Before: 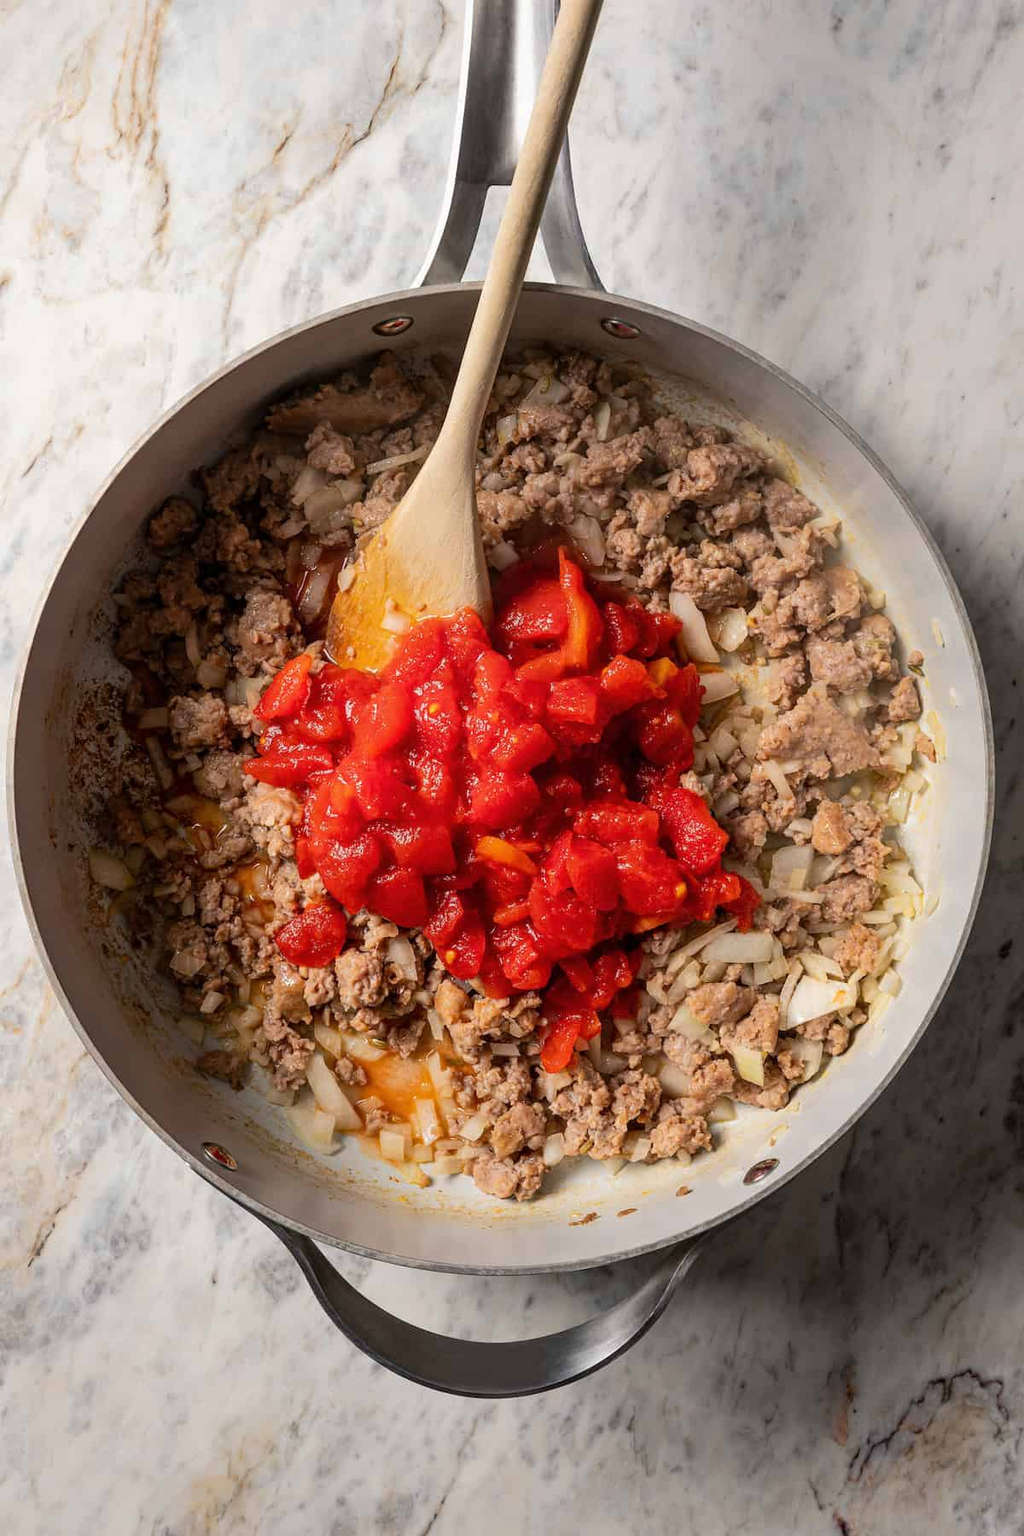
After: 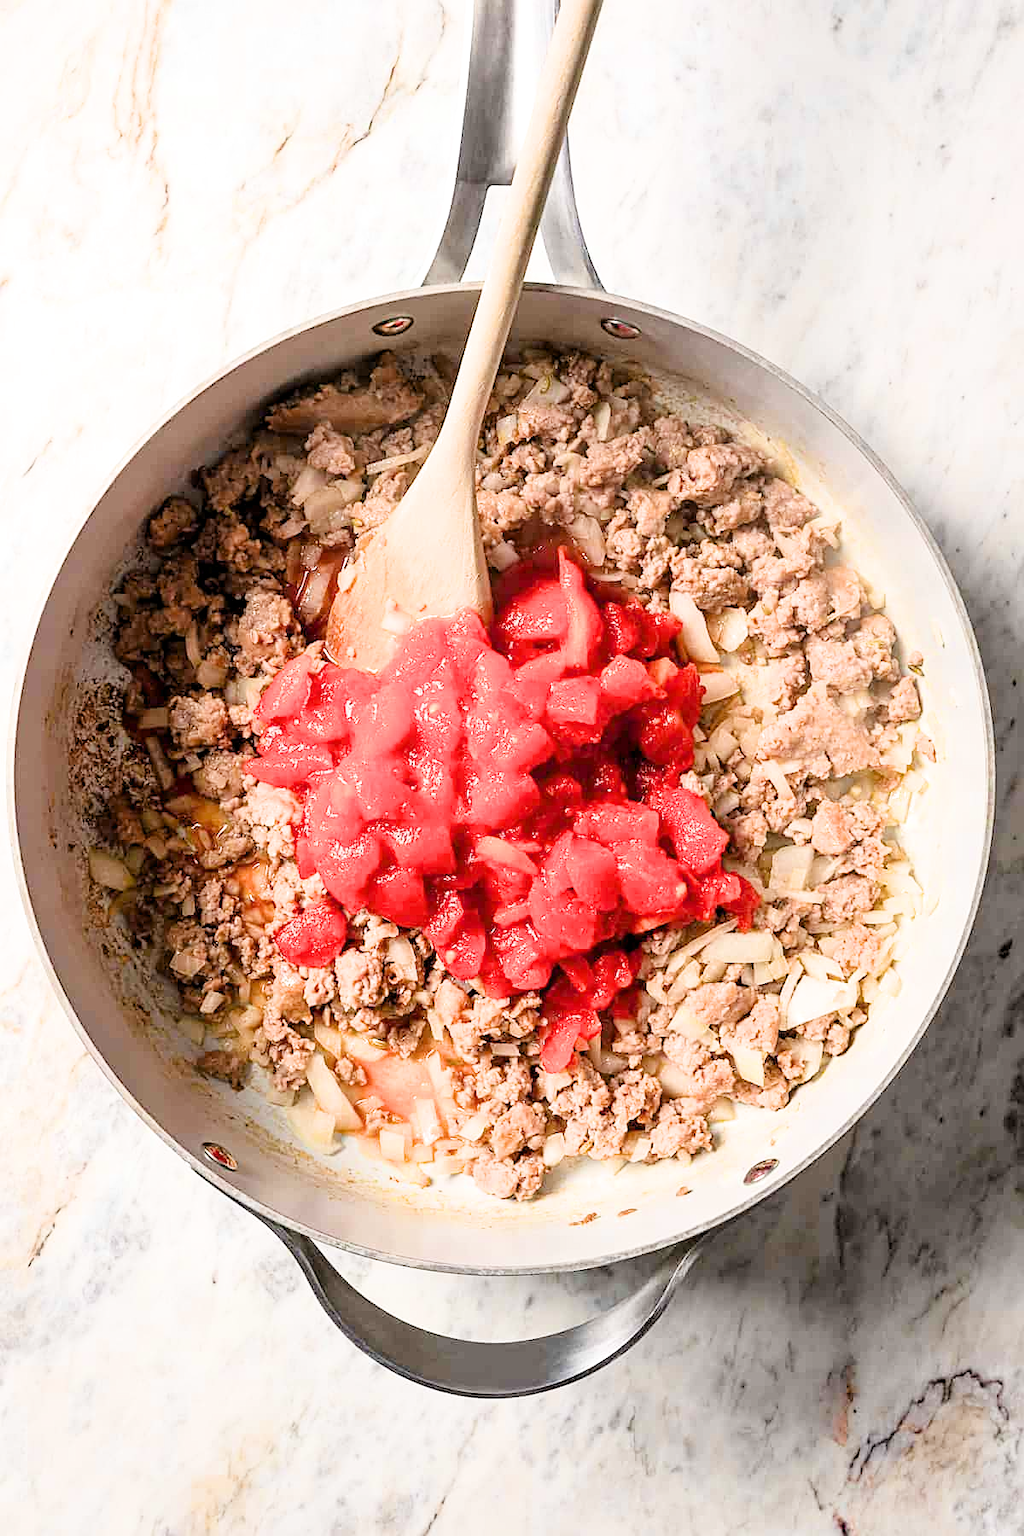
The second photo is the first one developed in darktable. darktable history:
exposure: black level correction 0.001, exposure 1.831 EV, compensate highlight preservation false
filmic rgb: black relative exposure -7.97 EV, white relative exposure 4.05 EV, hardness 4.17
sharpen: on, module defaults
